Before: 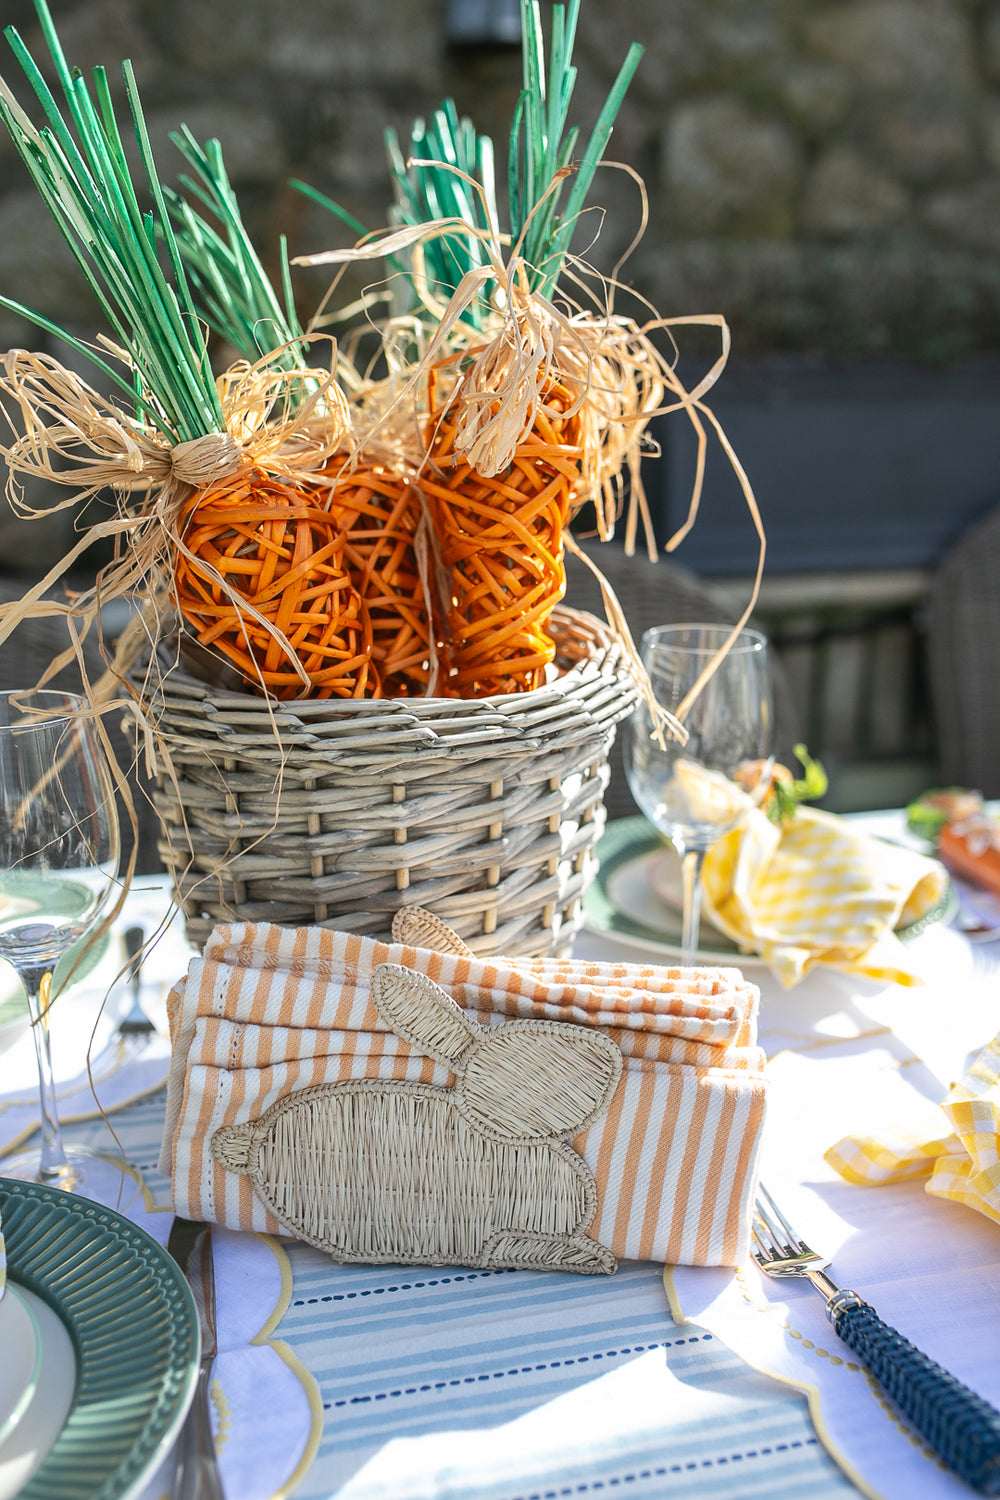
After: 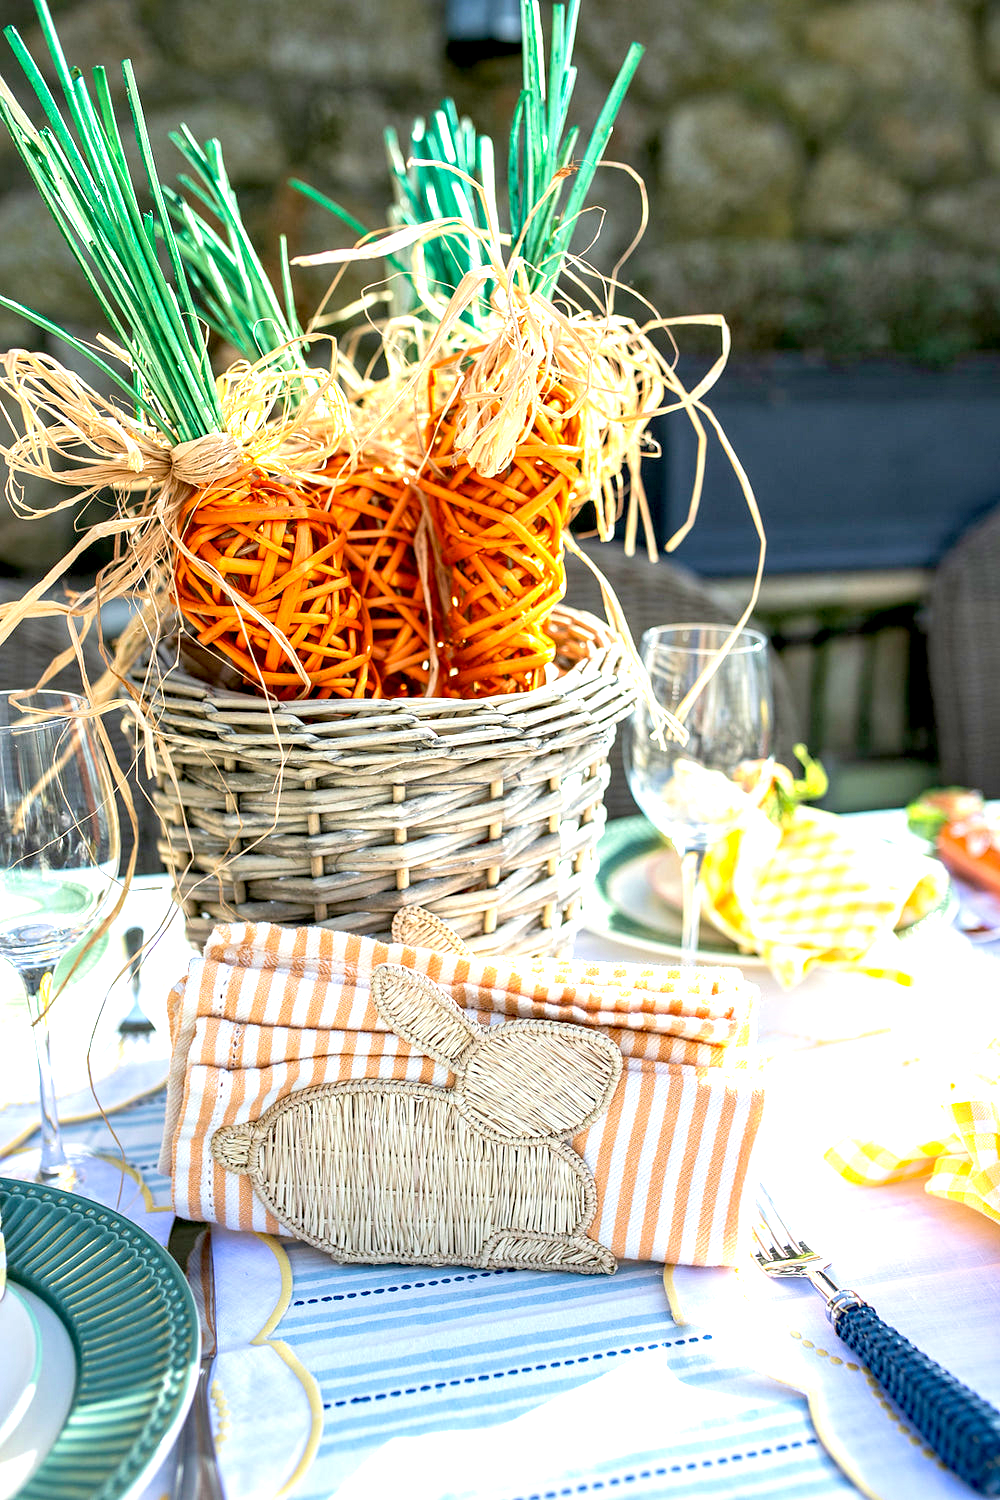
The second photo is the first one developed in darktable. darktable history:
exposure: black level correction 0.01, exposure 1 EV, compensate highlight preservation false
velvia: on, module defaults
haze removal: compatibility mode true, adaptive false
